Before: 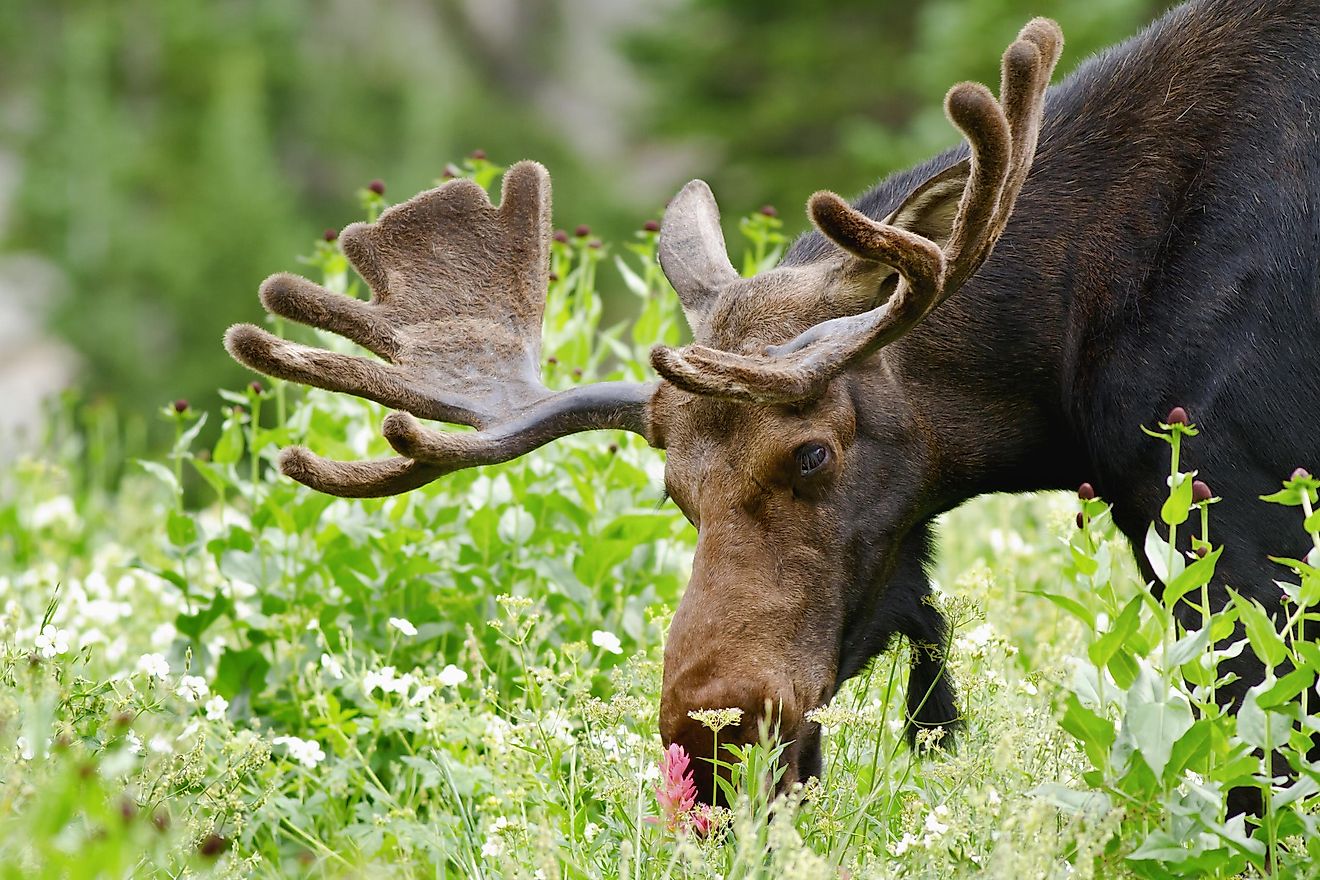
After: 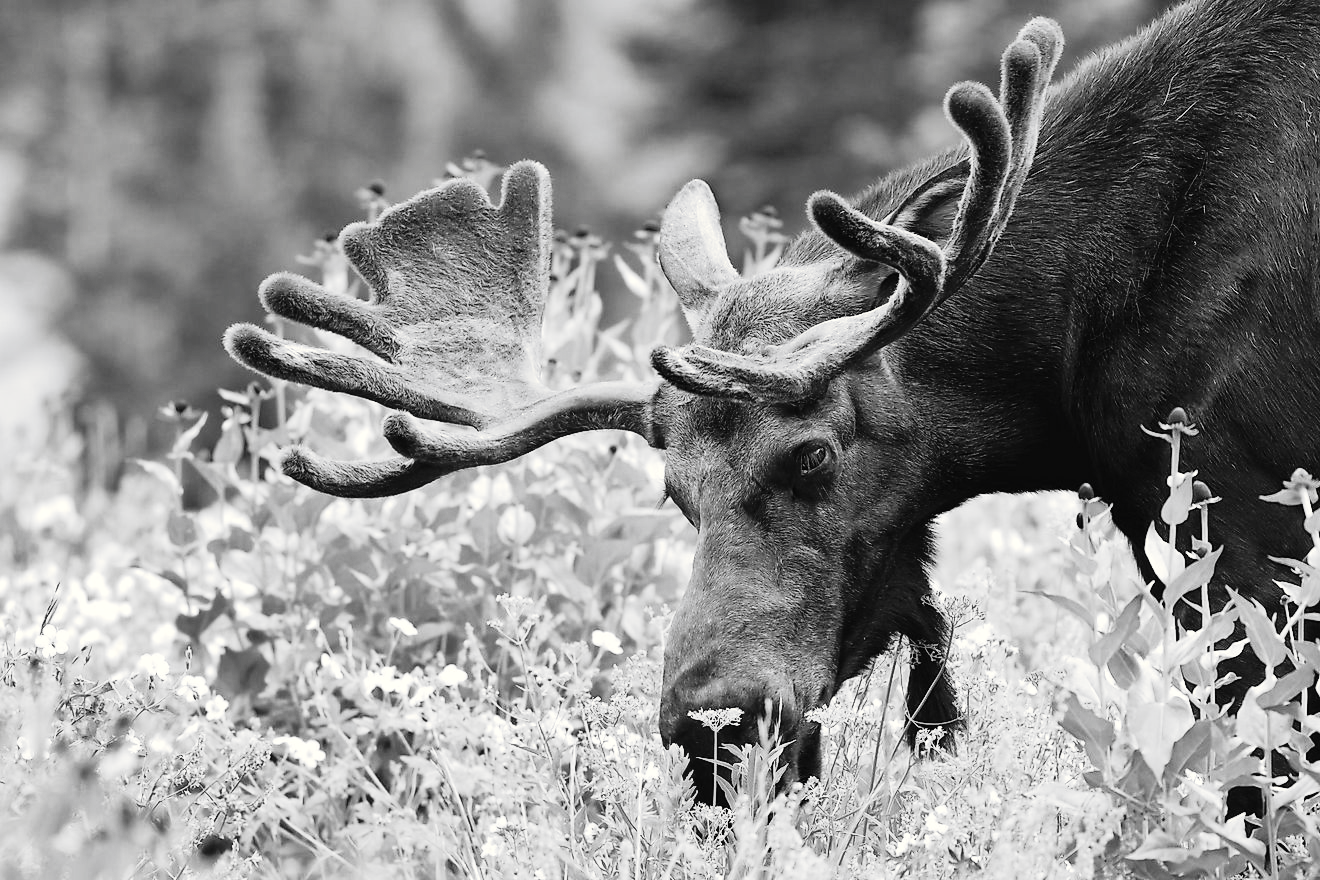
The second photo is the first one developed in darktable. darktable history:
tone curve: curves: ch0 [(0, 0) (0.003, 0.011) (0.011, 0.014) (0.025, 0.023) (0.044, 0.035) (0.069, 0.047) (0.1, 0.065) (0.136, 0.098) (0.177, 0.139) (0.224, 0.214) (0.277, 0.306) (0.335, 0.392) (0.399, 0.484) (0.468, 0.584) (0.543, 0.68) (0.623, 0.772) (0.709, 0.847) (0.801, 0.905) (0.898, 0.951) (1, 1)], preserve colors none
color look up table: target L [91.64, 82.41, 100.32, 88.82, 80.24, 74.42, 69.98, 48.31, 57.48, 44.82, 40.52, 28.63, 3.028, 201.09, 84.56, 74.42, 65.87, 61.7, 55.28, 59.66, 59.66, 48.31, 48.04, 28.19, 20.32, 23.06, 100, 88.82, 82.41, 84.56, 76.98, 72.21, 75.52, 74.42, 56.58, 82.76, 81.69, 51.75, 40.32, 49.37, 5.881, 100, 101.29, 91.64, 75.15, 69.24, 67, 76.98, 56.32], target a [-0.1, -0.002, 0.001, -0.101, -0.003, -0.003, -0.001, 0.001, 0, 0.001, 0.001, 0.001, 0, 0, -0.003, -0.003, 0, 0, 0.001 ×8, -1.004, -0.101, -0.002, -0.003, 0, -0.003, 0, -0.003, 0.001, 0, -0.001, 0.001, 0.001, 0.001, 0, -1.004, 0.001, -0.1, -0.002, -0.002, 0, 0, 0], target b [1.237, 0.025, -0.003, 1.246, 0.025, 0.025, 0.004, -0.003, 0.004, -0.003, -0.005, -0.004, 0, -0.001, 0.026, 0.025, 0.004, 0.004, -0.003 ×5, -0.004, -0.004, -0.004, 13.22, 1.246, 0.025, 0.026, 0.003, 0.025, 0.003, 0.025, -0.003, 0.002, 0.003, -0.003, -0.005, -0.003, -0.001, 13.22, -0.003, 1.237, 0.025, 0.025, 0.004, 0.003, 0.003], num patches 49
